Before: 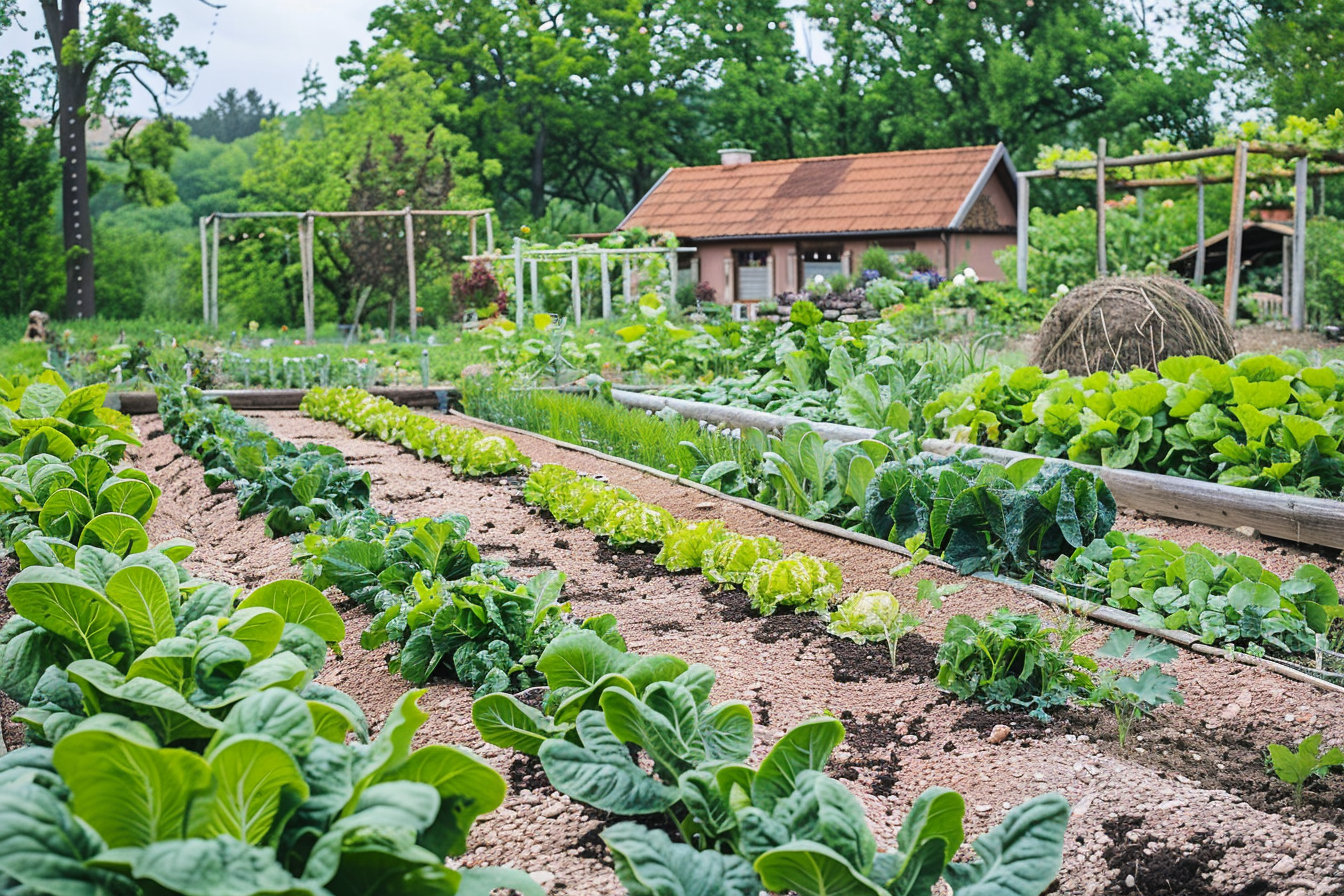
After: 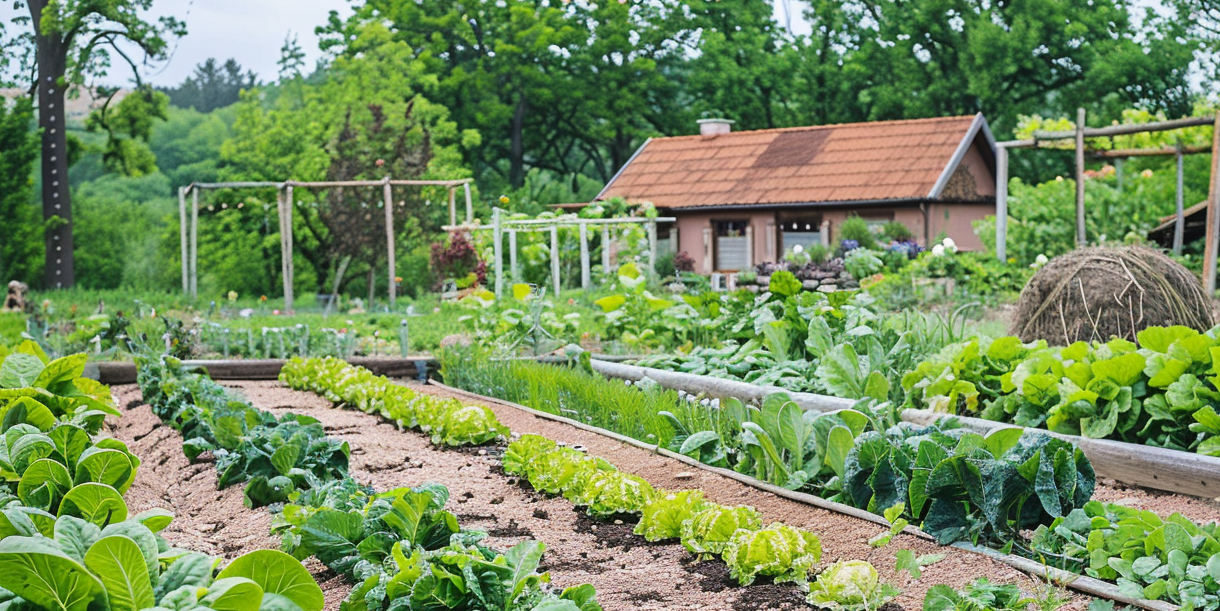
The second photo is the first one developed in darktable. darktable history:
crop: left 1.626%, top 3.368%, right 7.599%, bottom 28.431%
